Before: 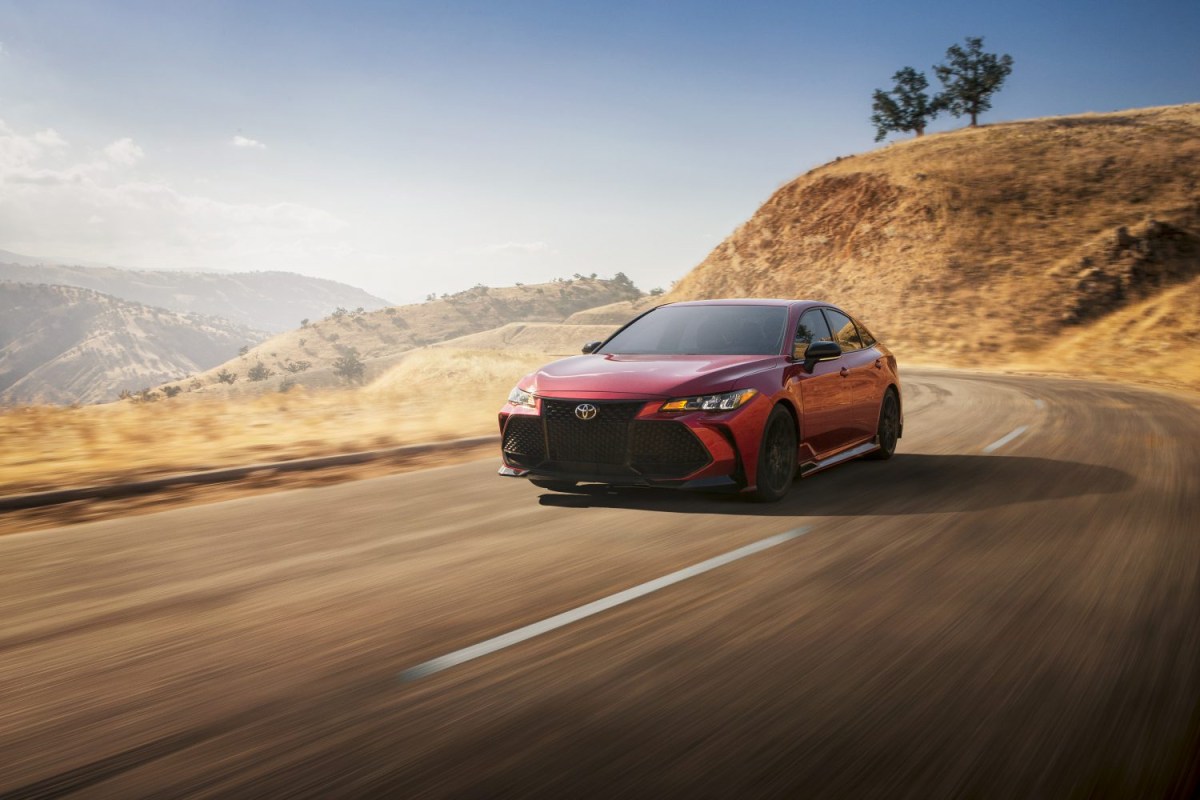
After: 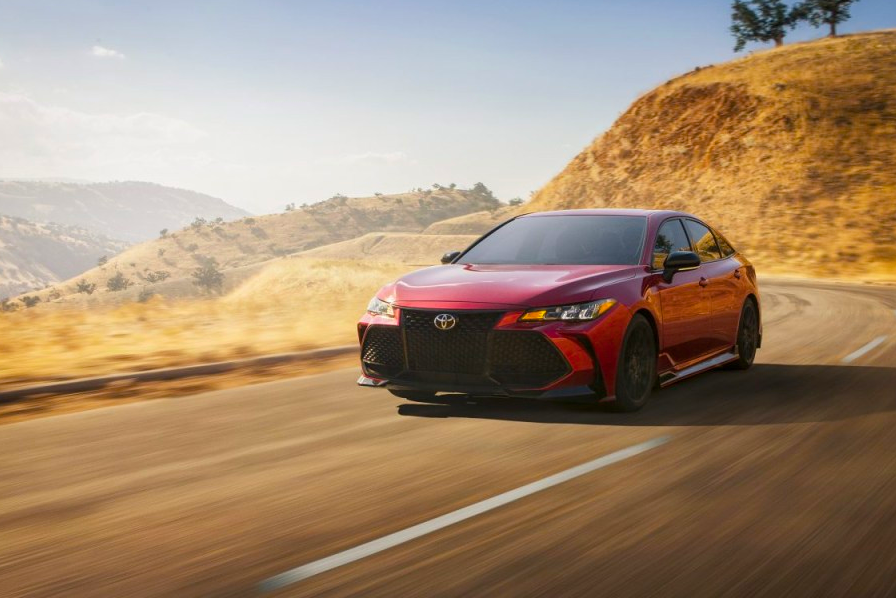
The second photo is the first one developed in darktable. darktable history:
crop and rotate: left 11.831%, top 11.346%, right 13.429%, bottom 13.899%
exposure: compensate highlight preservation false
color balance rgb: perceptual saturation grading › global saturation 25%, global vibrance 20%
